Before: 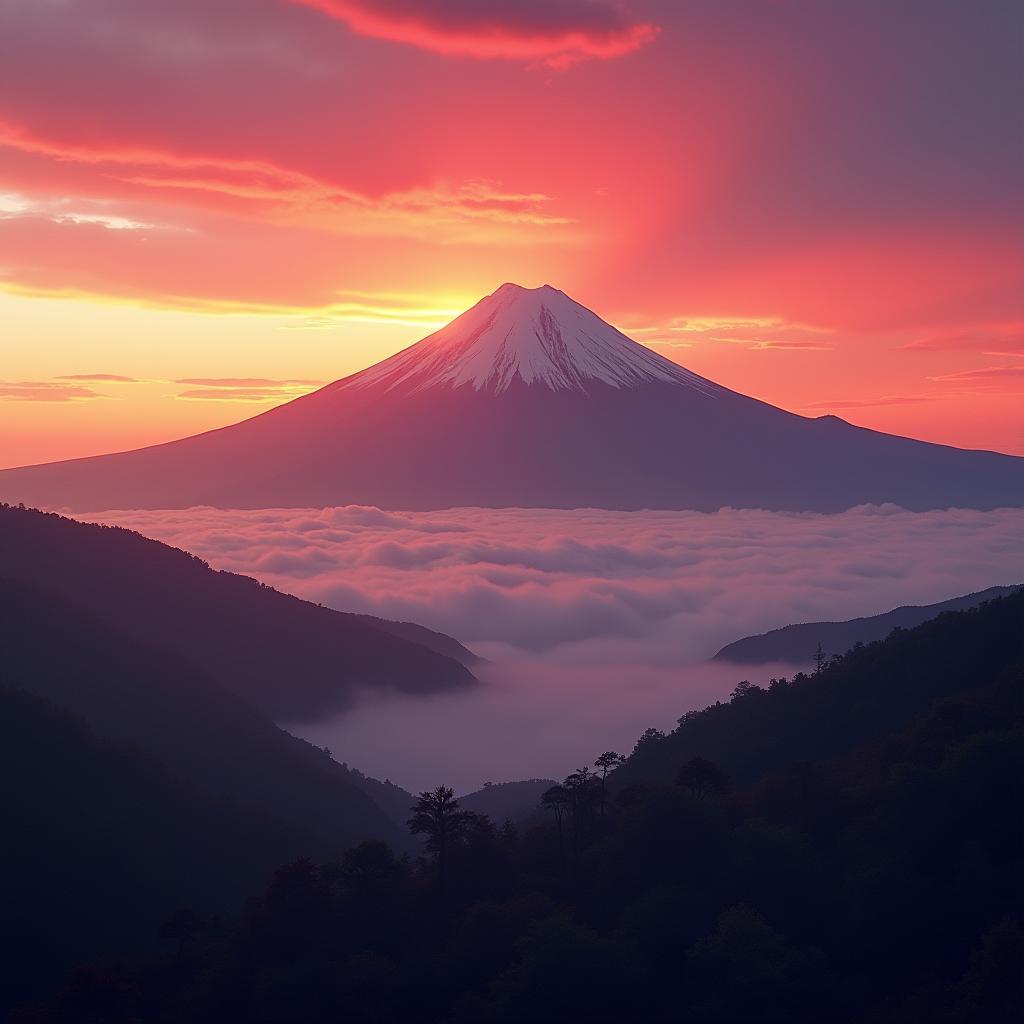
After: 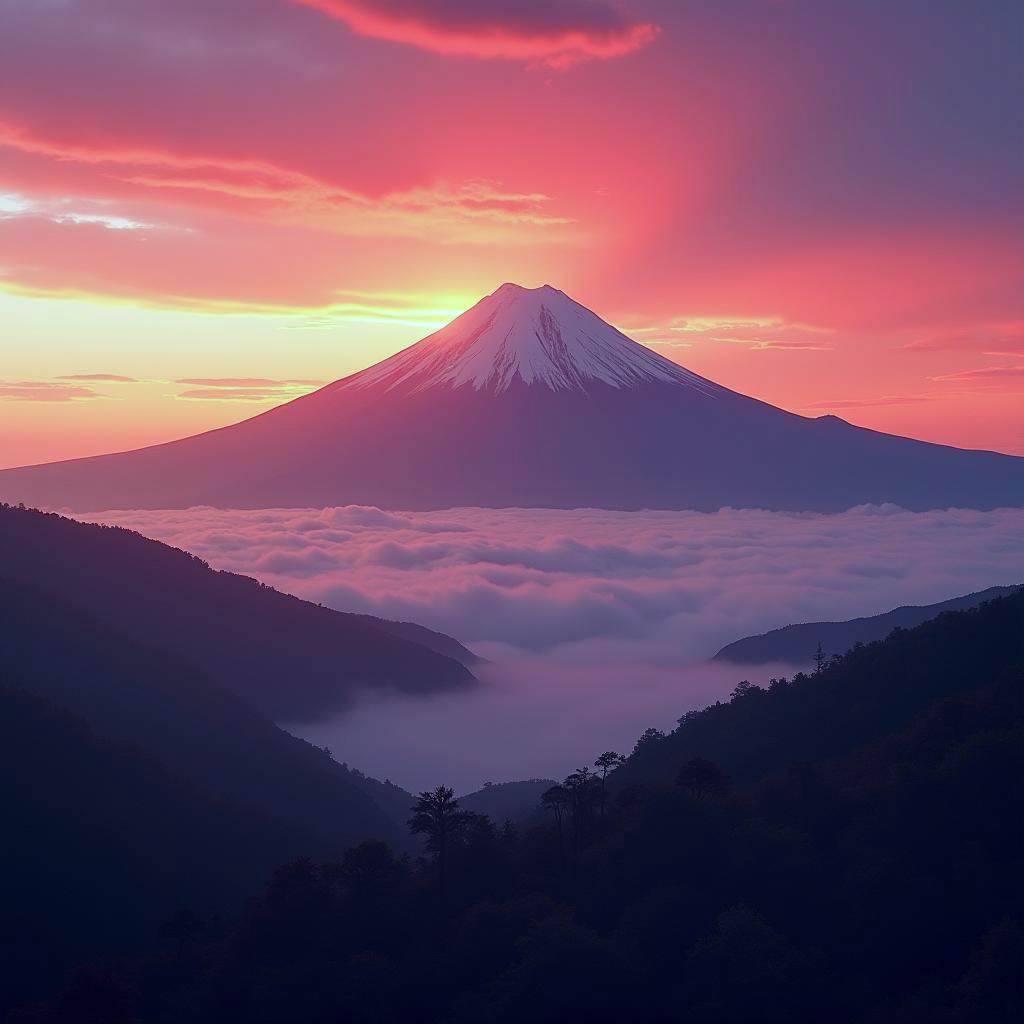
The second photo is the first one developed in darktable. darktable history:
color calibration: x 0.383, y 0.371, temperature 3901.61 K
